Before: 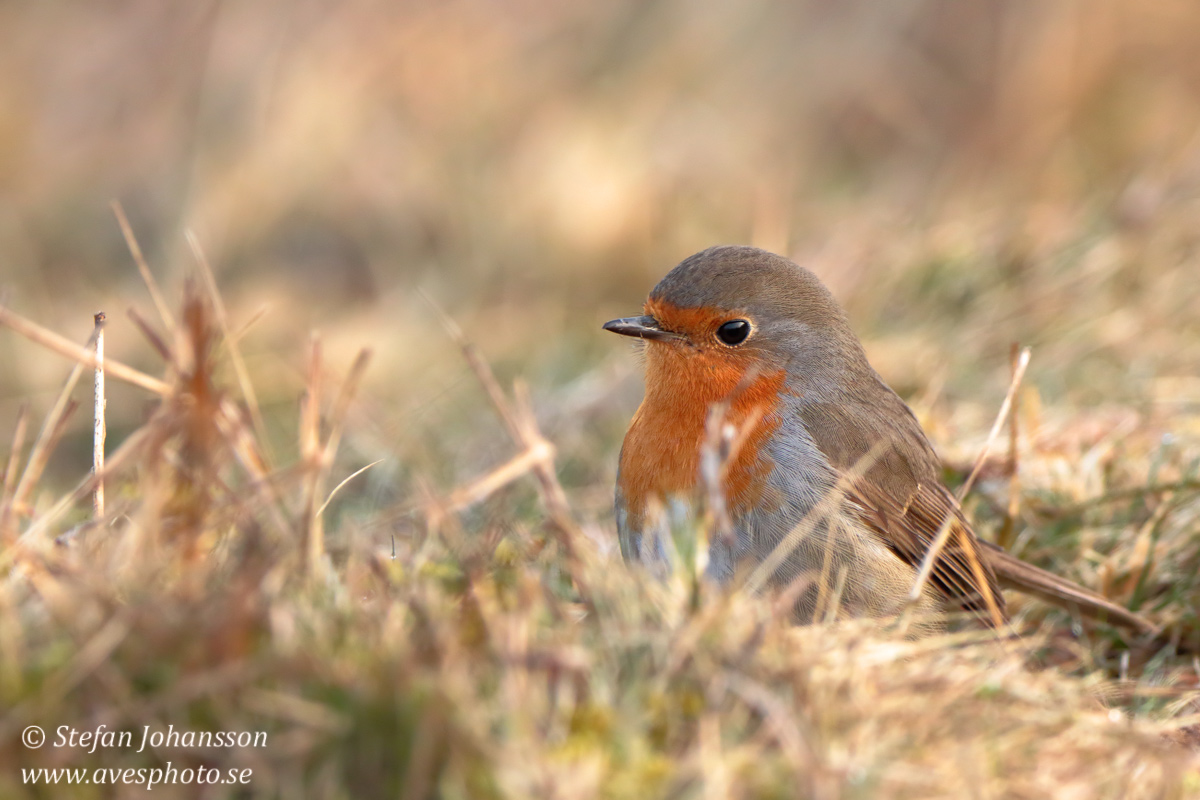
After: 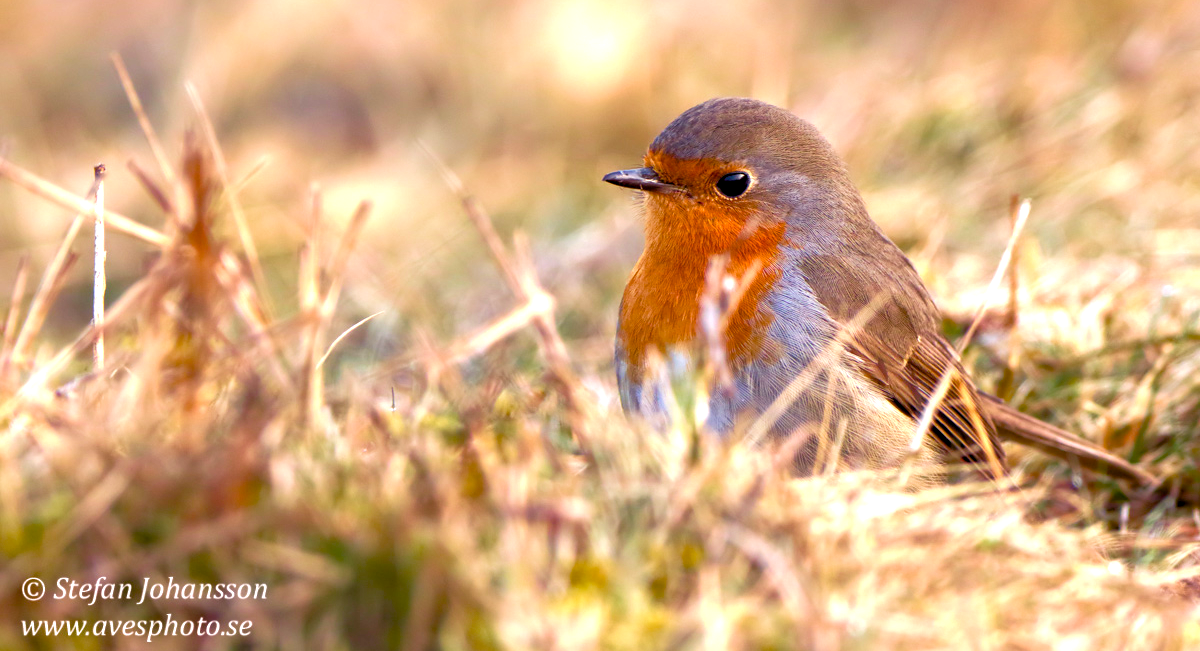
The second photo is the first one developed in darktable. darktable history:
color balance rgb: shadows lift › luminance -21.66%, shadows lift › chroma 6.57%, shadows lift › hue 270°, power › chroma 0.68%, power › hue 60°, highlights gain › luminance 6.08%, highlights gain › chroma 1.33%, highlights gain › hue 90°, global offset › luminance -0.87%, perceptual saturation grading › global saturation 26.86%, perceptual saturation grading › highlights -28.39%, perceptual saturation grading › mid-tones 15.22%, perceptual saturation grading › shadows 33.98%, perceptual brilliance grading › highlights 10%, perceptual brilliance grading › mid-tones 5%
velvia: on, module defaults
levels: levels [0, 0.474, 0.947]
crop and rotate: top 18.507%
white balance: red 1.004, blue 1.096
